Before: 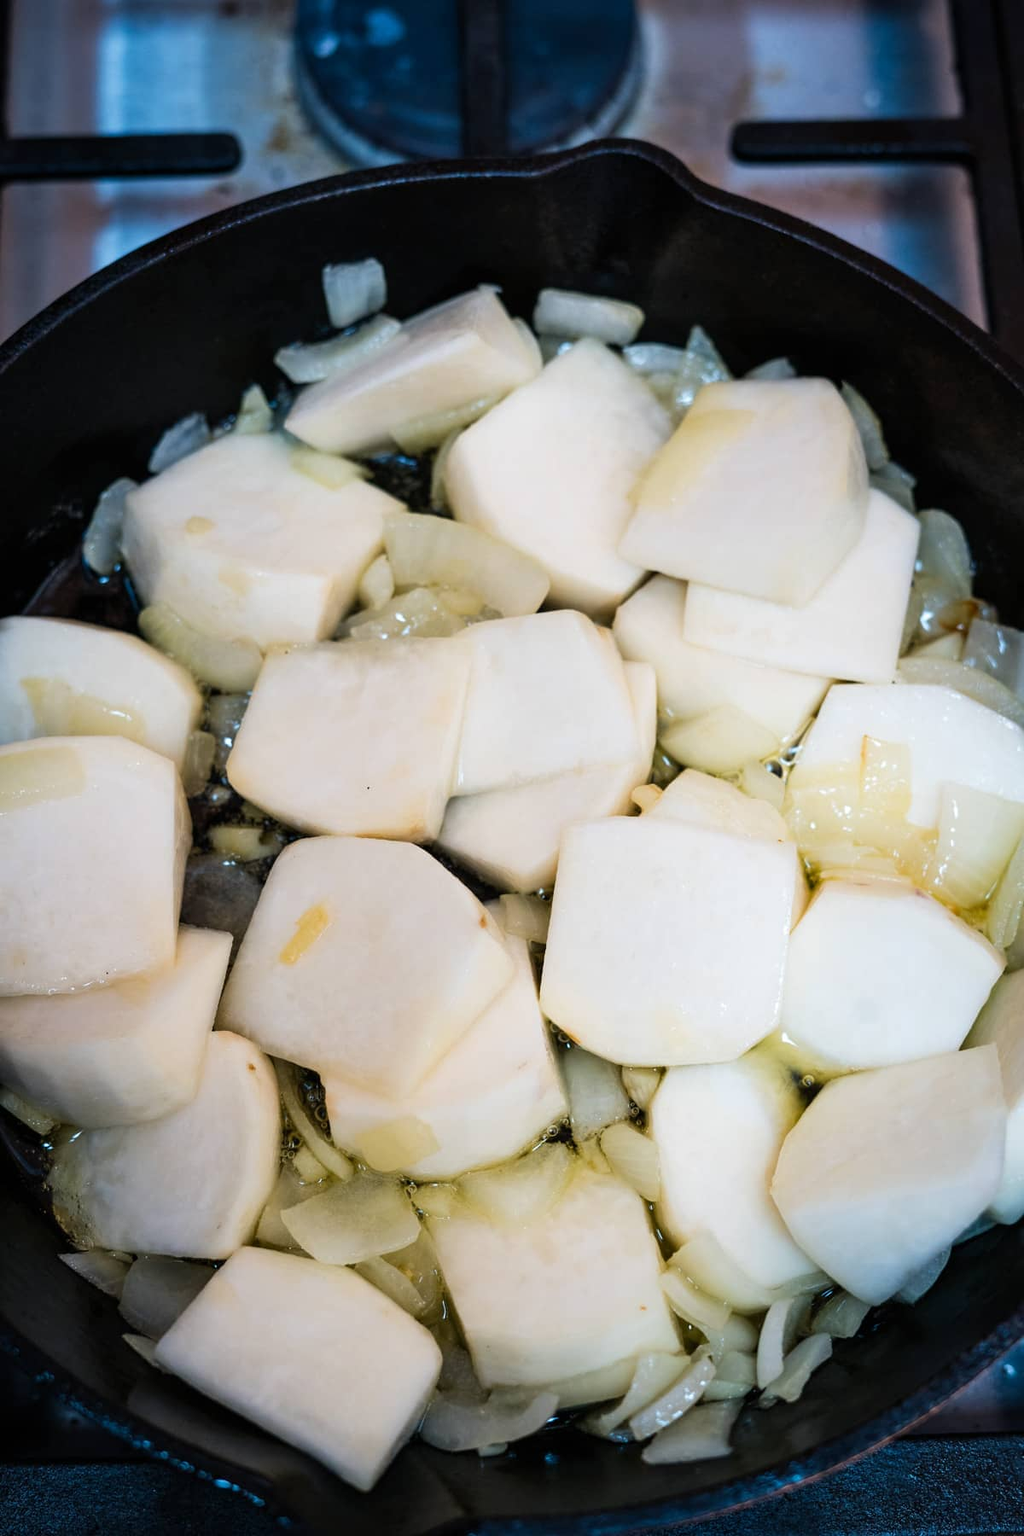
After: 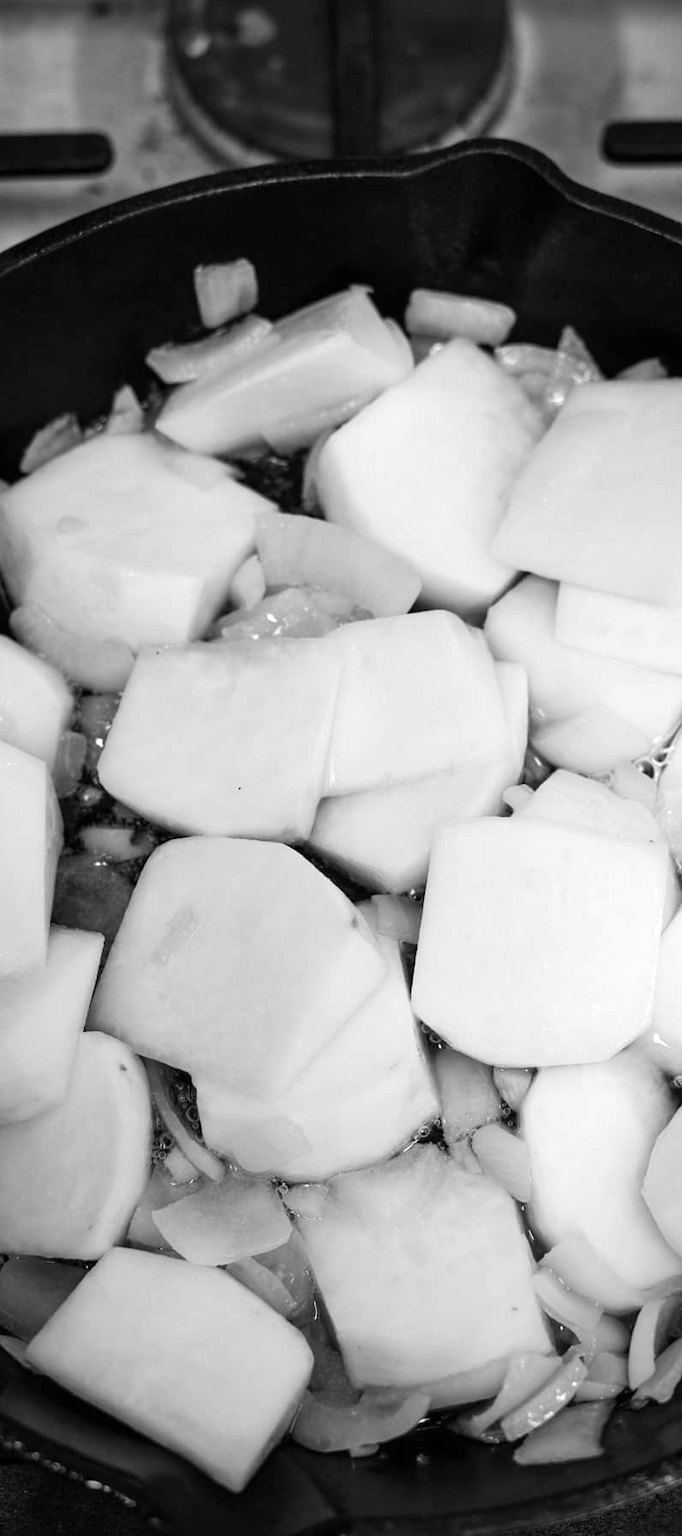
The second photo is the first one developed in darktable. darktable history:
monochrome: a 16.01, b -2.65, highlights 0.52
crop and rotate: left 12.648%, right 20.685%
exposure: exposure 0.178 EV, compensate exposure bias true, compensate highlight preservation false
